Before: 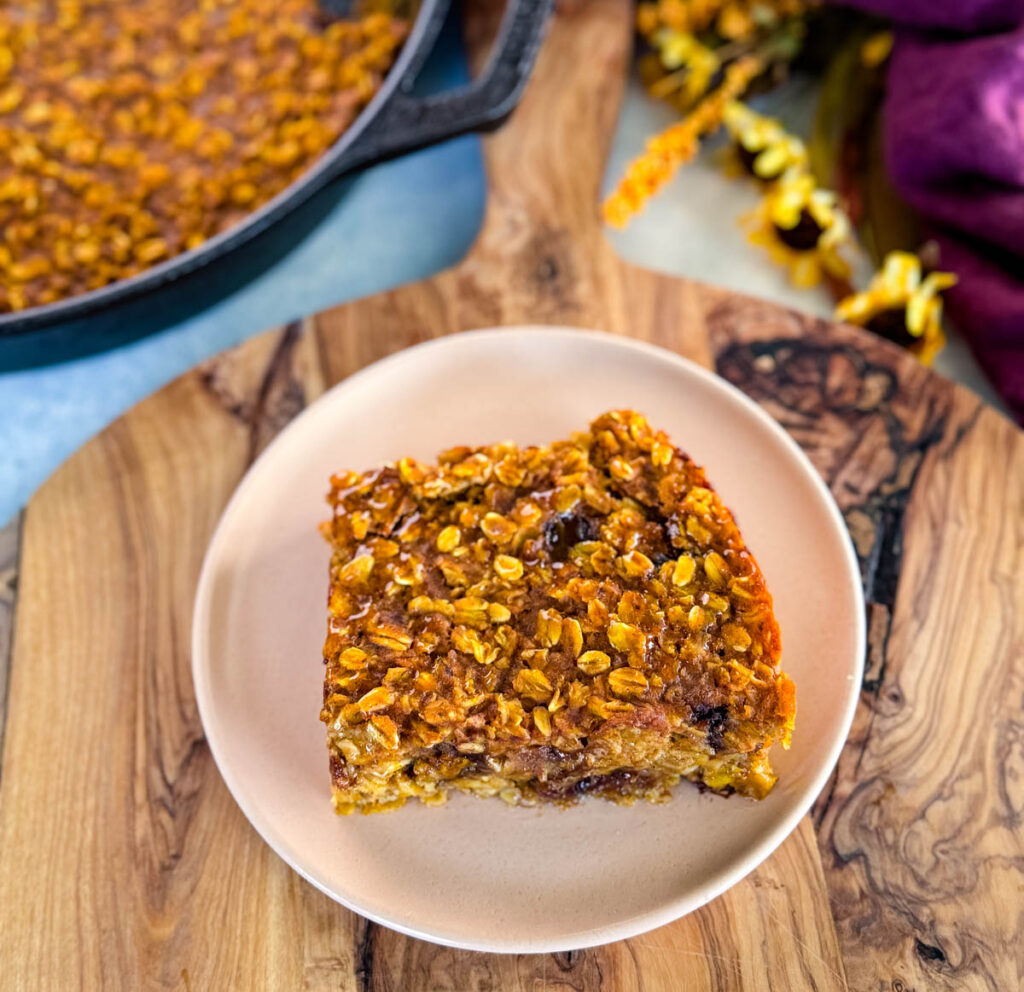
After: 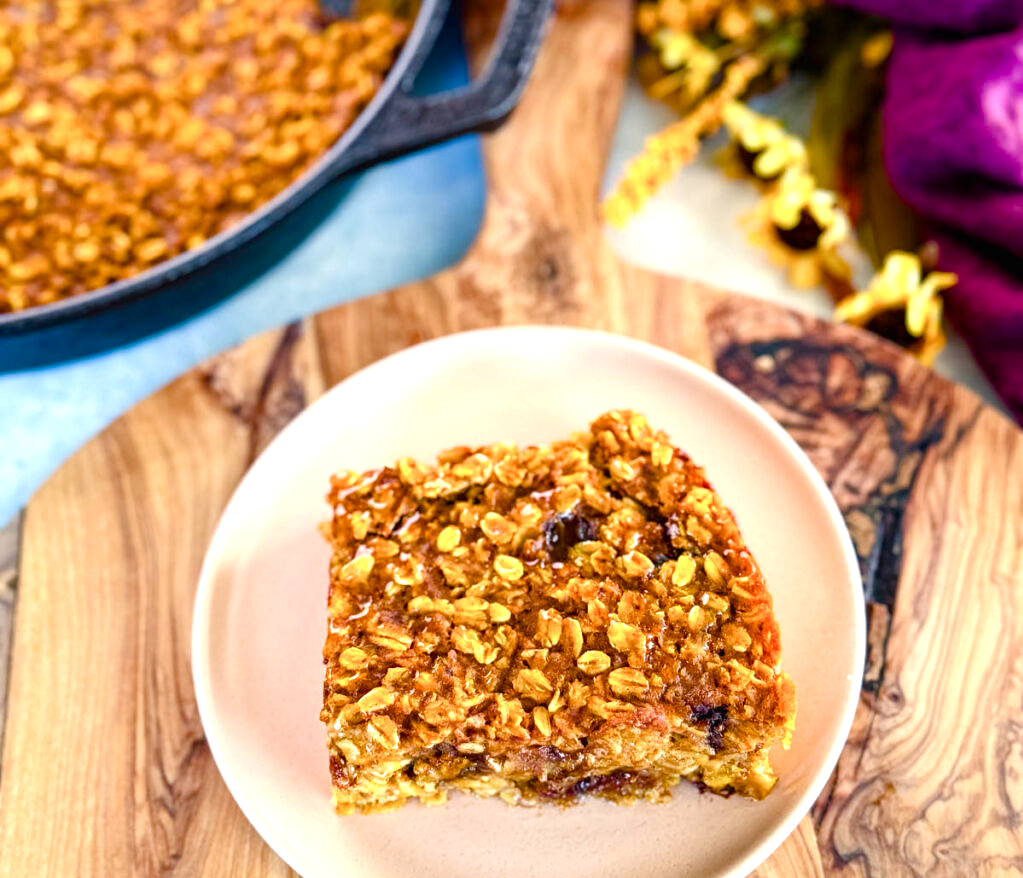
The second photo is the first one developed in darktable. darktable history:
exposure: black level correction 0, exposure 0.692 EV, compensate highlight preservation false
crop and rotate: top 0%, bottom 11.397%
color correction: highlights a* 0.755, highlights b* 2.74, saturation 1.06
color balance rgb: linear chroma grading › global chroma 14.747%, perceptual saturation grading › global saturation 20%, perceptual saturation grading › highlights -49.763%, perceptual saturation grading › shadows 25.847%
